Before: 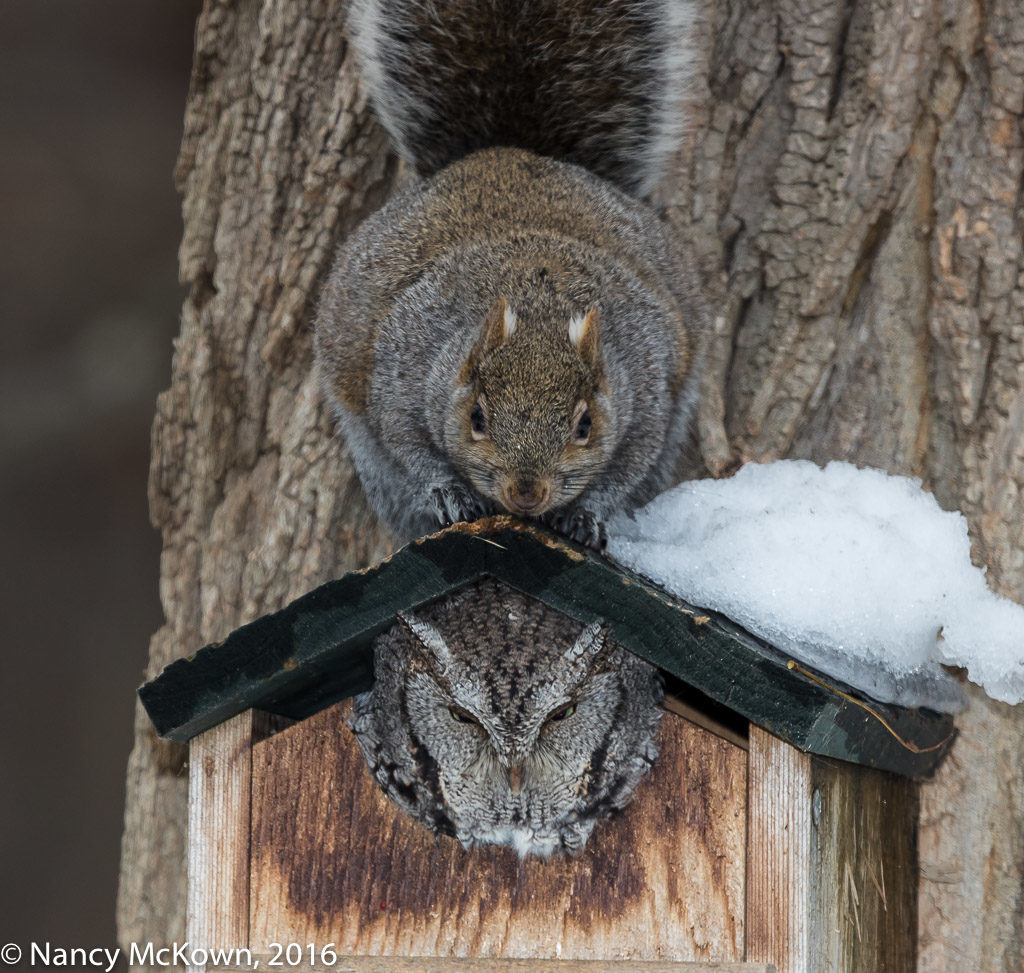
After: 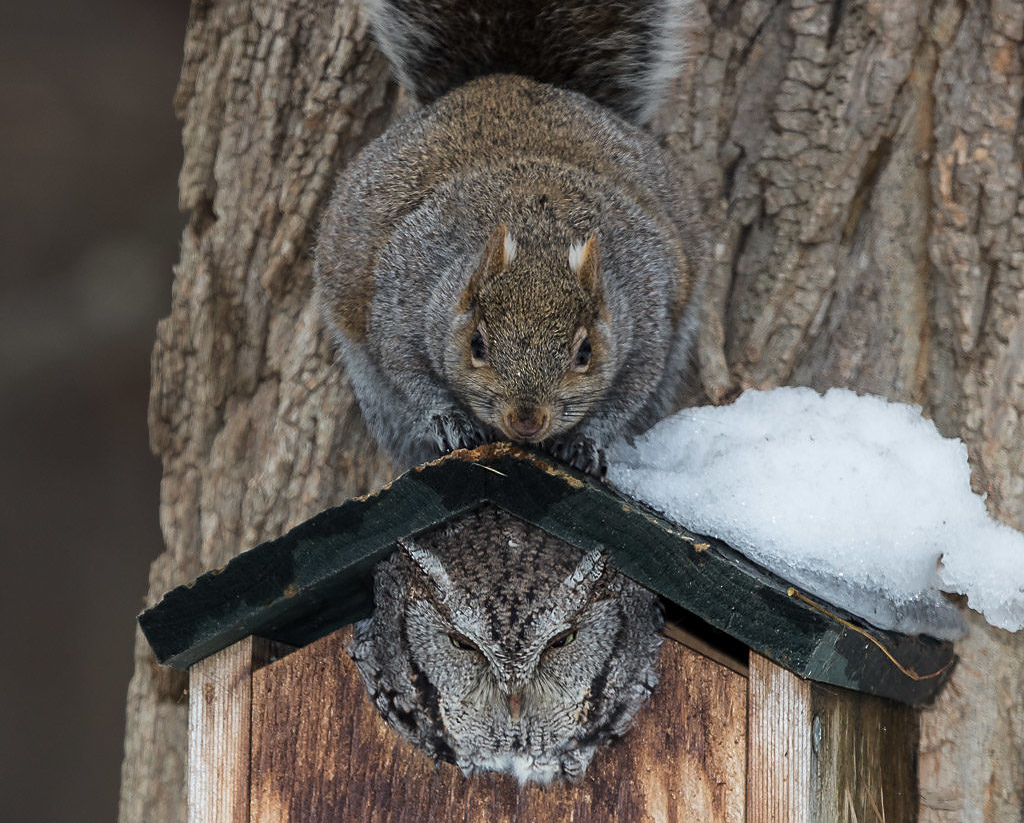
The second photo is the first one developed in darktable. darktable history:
sharpen: radius 1, threshold 1.117
crop: top 7.58%, bottom 7.815%
tone equalizer: on, module defaults
